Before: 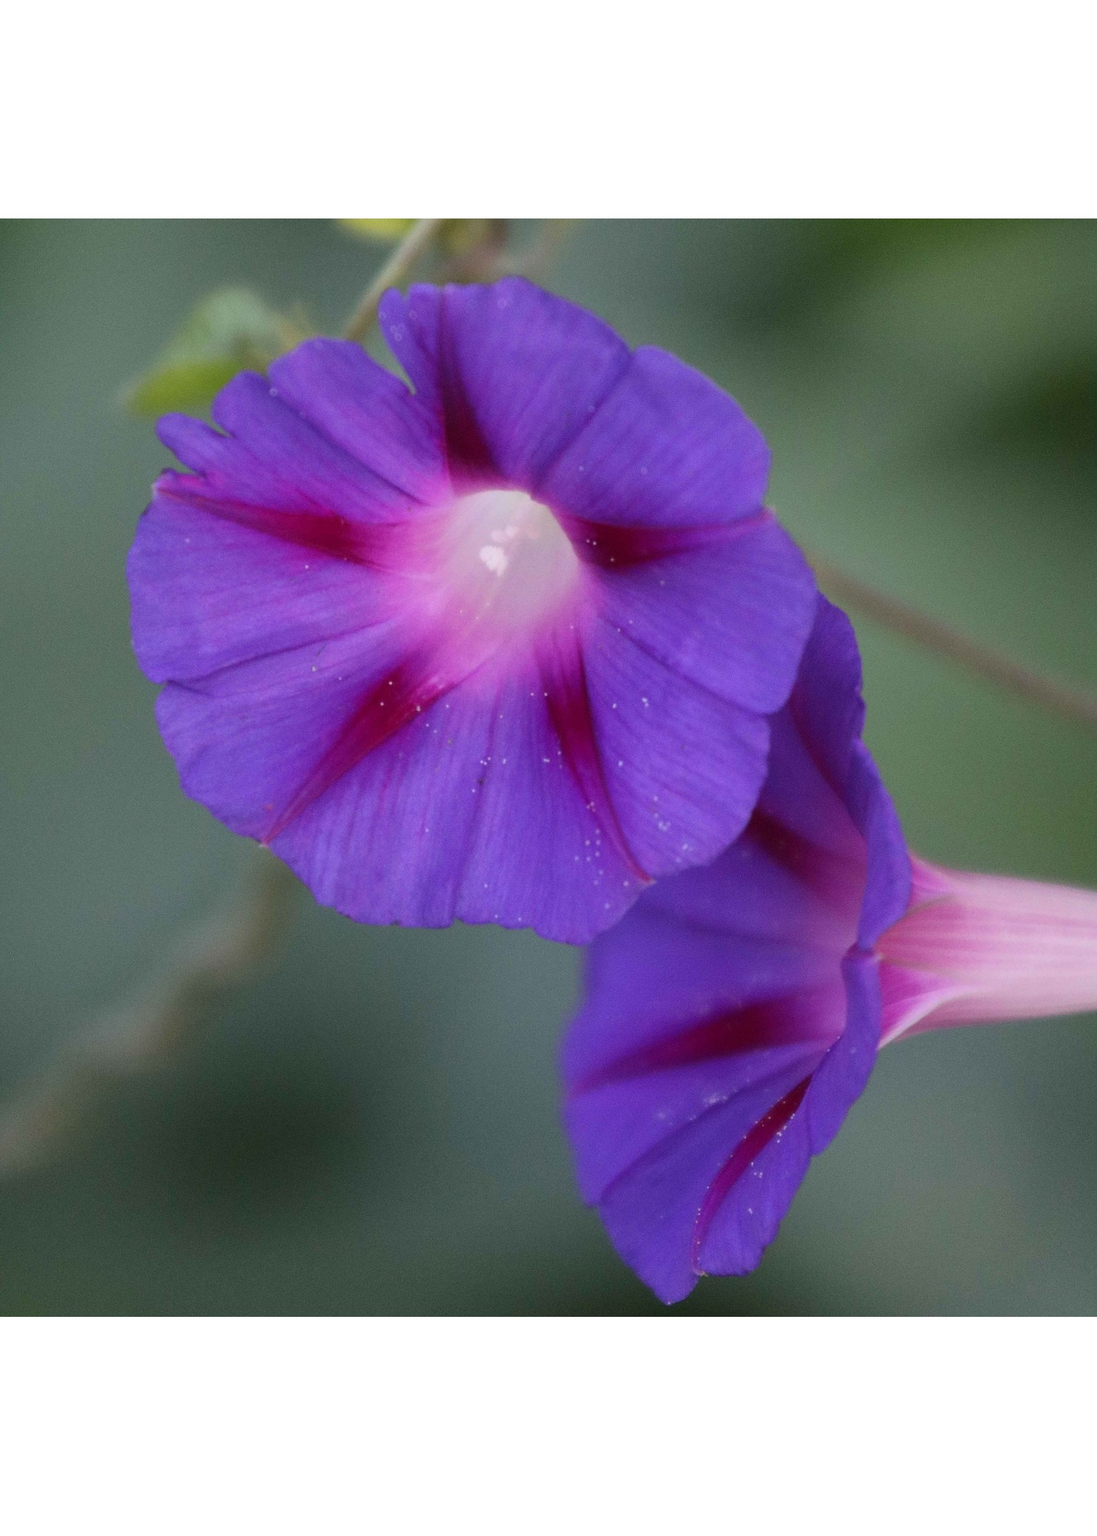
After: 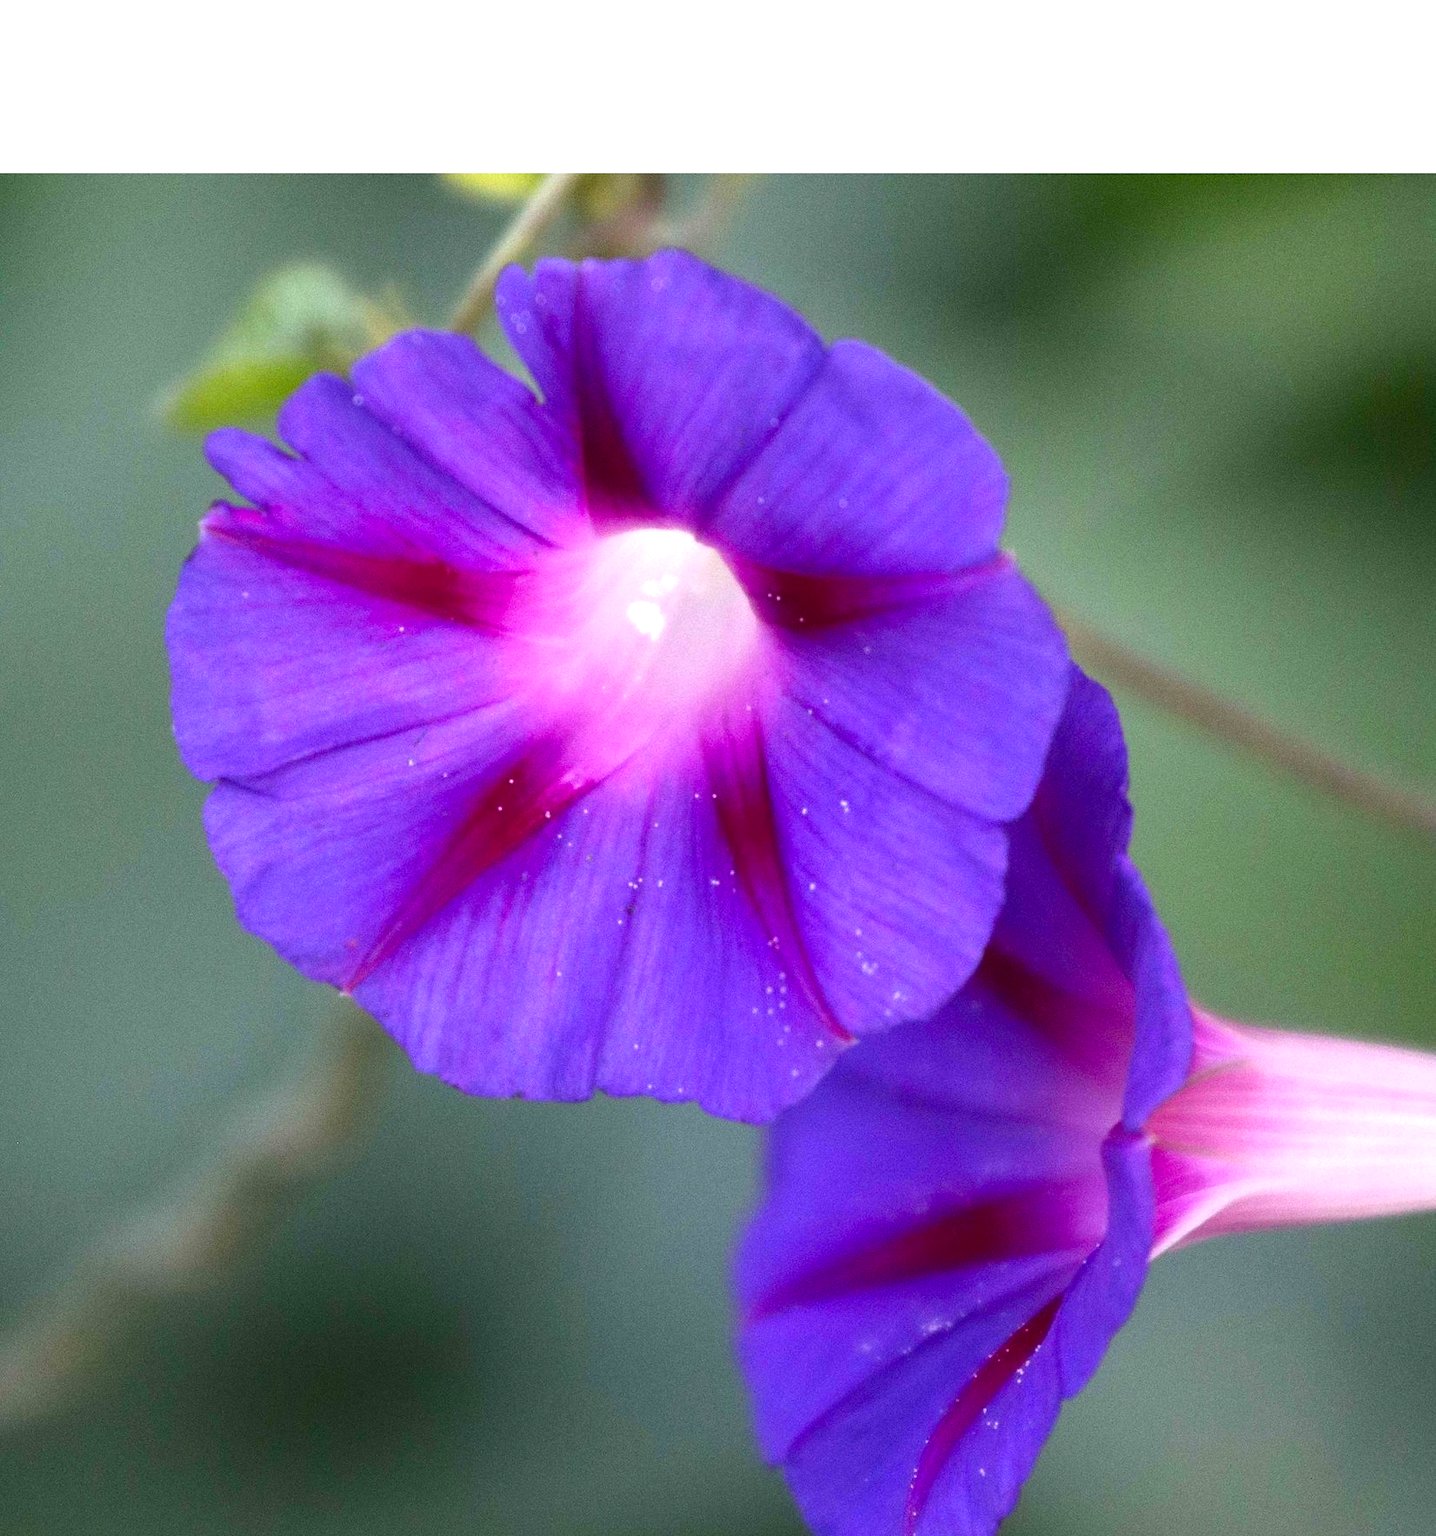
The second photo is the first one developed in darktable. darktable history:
contrast brightness saturation: contrast 0.066, brightness -0.135, saturation 0.11
crop: top 5.642%, bottom 17.941%
exposure: black level correction 0.001, exposure 0.964 EV, compensate highlight preservation false
